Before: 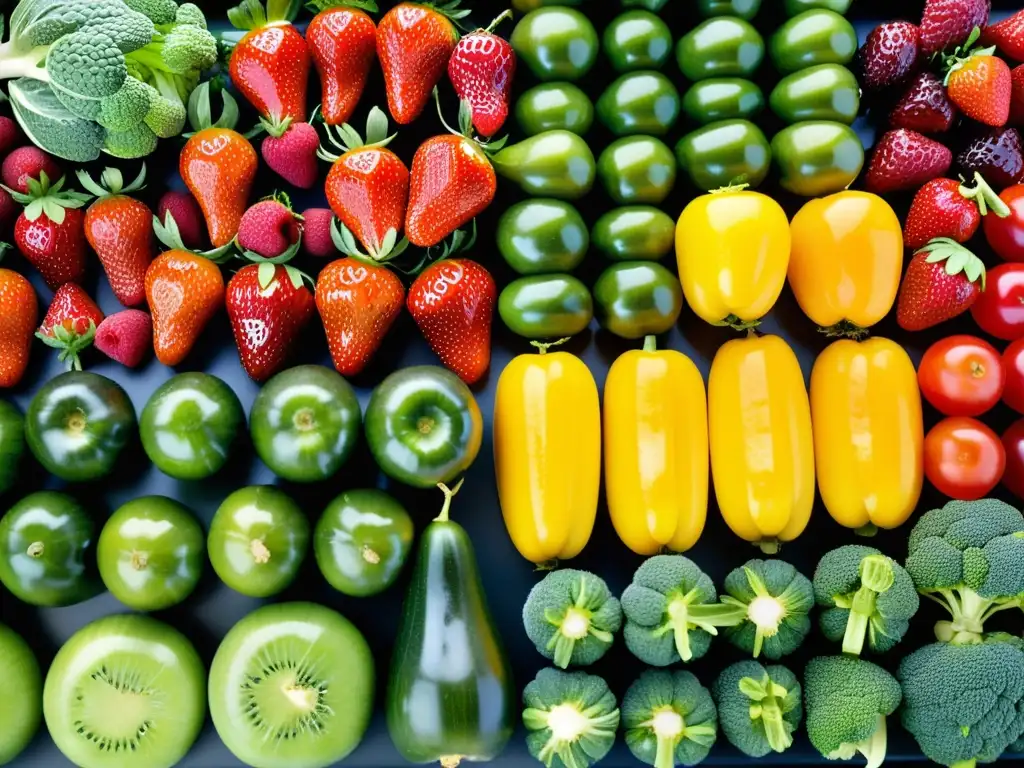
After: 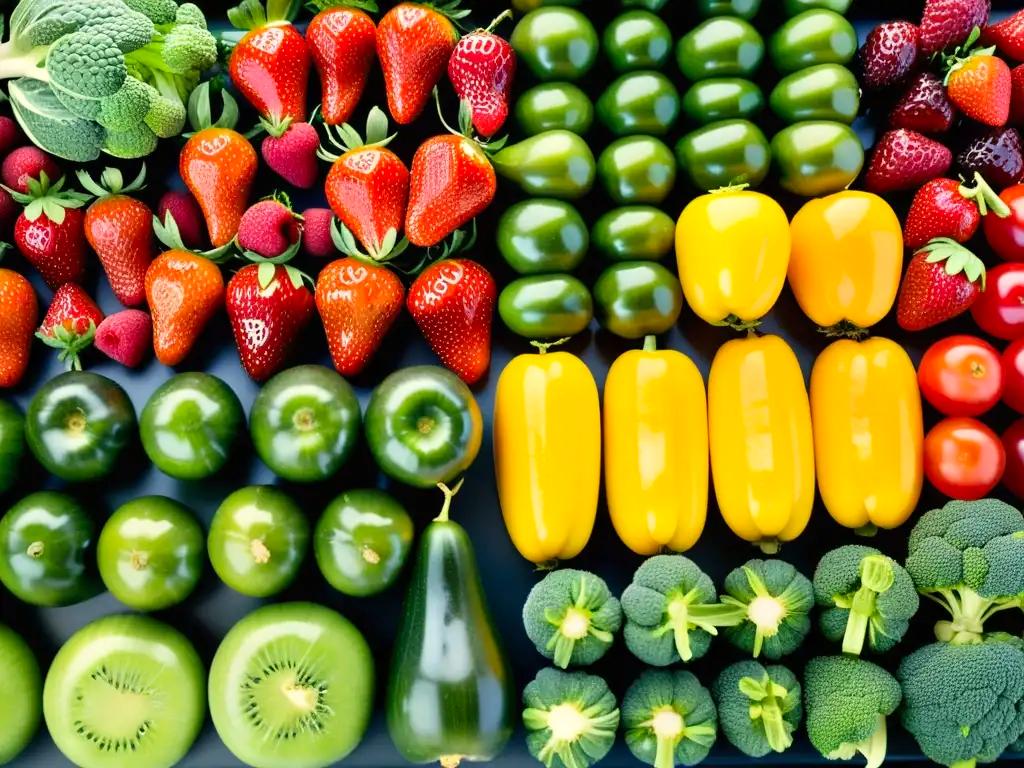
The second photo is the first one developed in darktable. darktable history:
white balance: red 1.029, blue 0.92
contrast brightness saturation: contrast 0.1, brightness 0.03, saturation 0.09
